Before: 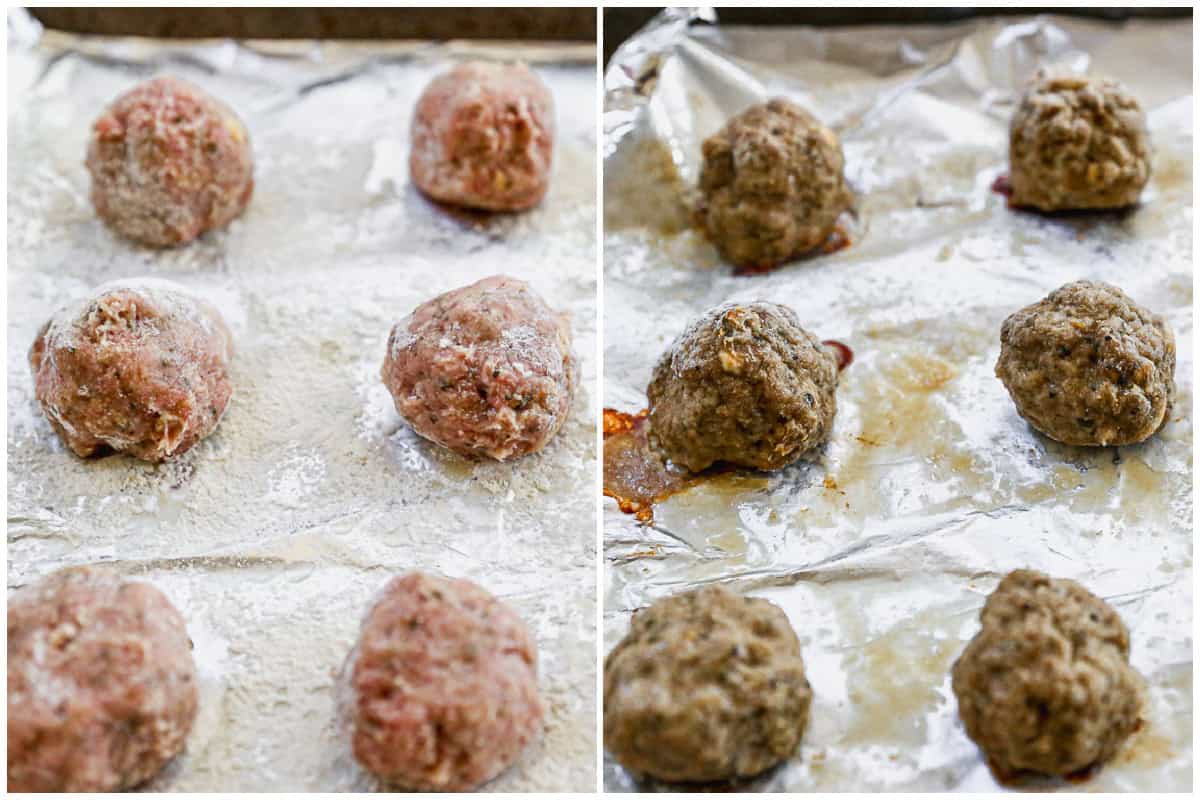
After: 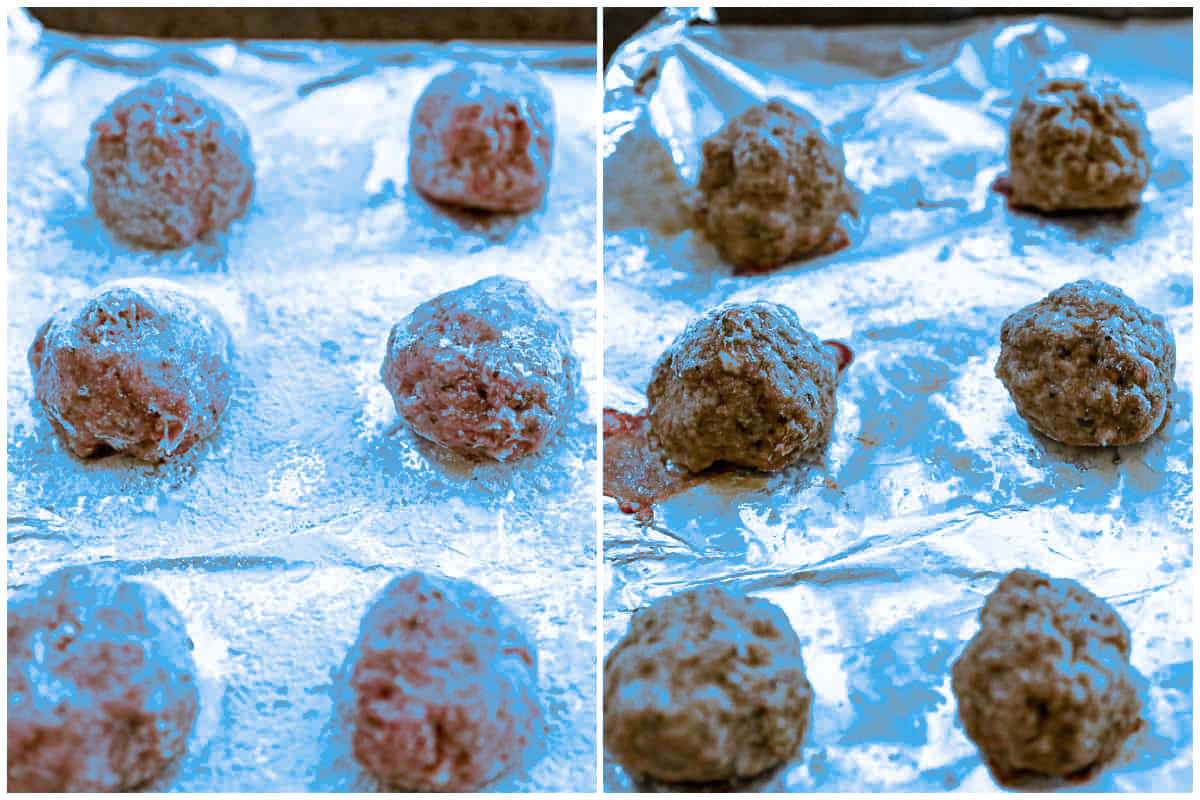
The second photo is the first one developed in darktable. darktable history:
levels: levels [0.016, 0.492, 0.969]
split-toning: shadows › hue 220°, shadows › saturation 0.64, highlights › hue 220°, highlights › saturation 0.64, balance 0, compress 5.22%
